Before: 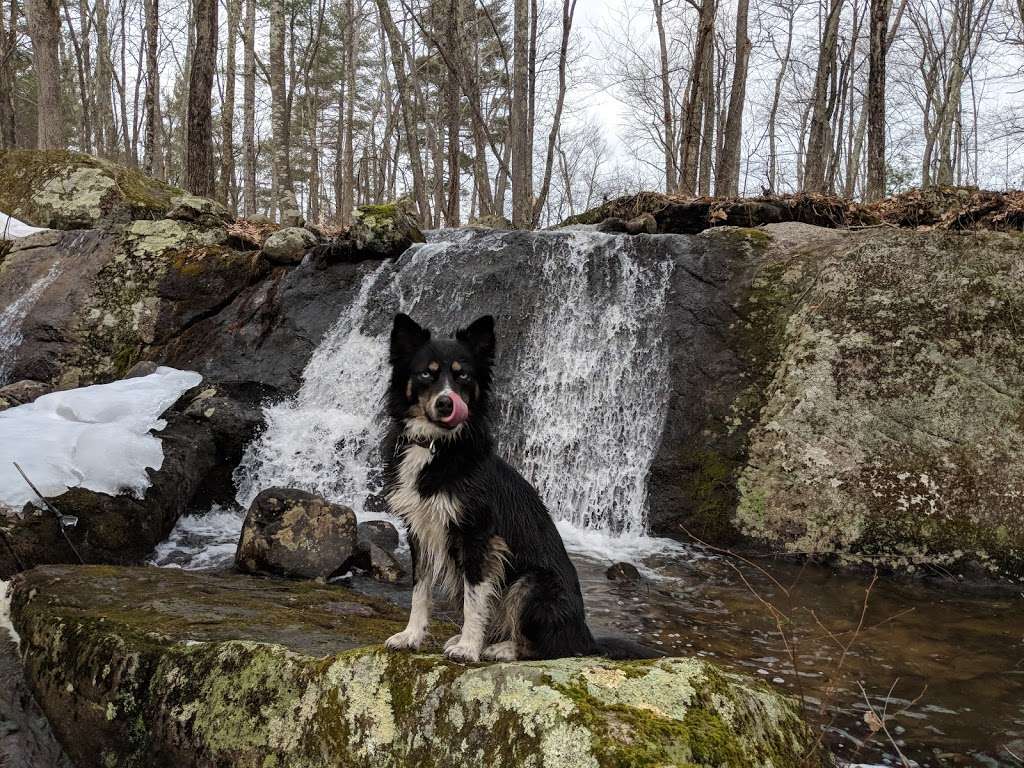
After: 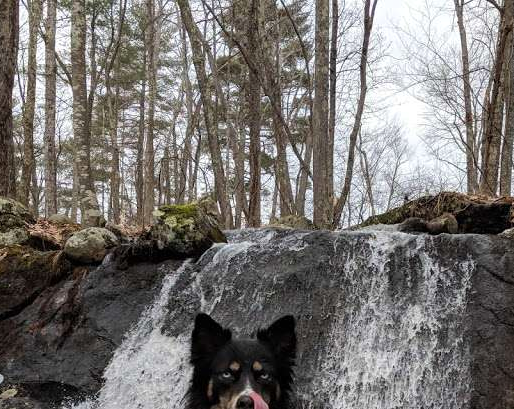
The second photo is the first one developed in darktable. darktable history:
crop: left 19.502%, right 30.223%, bottom 46.627%
tone equalizer: edges refinement/feathering 500, mask exposure compensation -1.57 EV, preserve details guided filter
velvia: strength 6.62%
